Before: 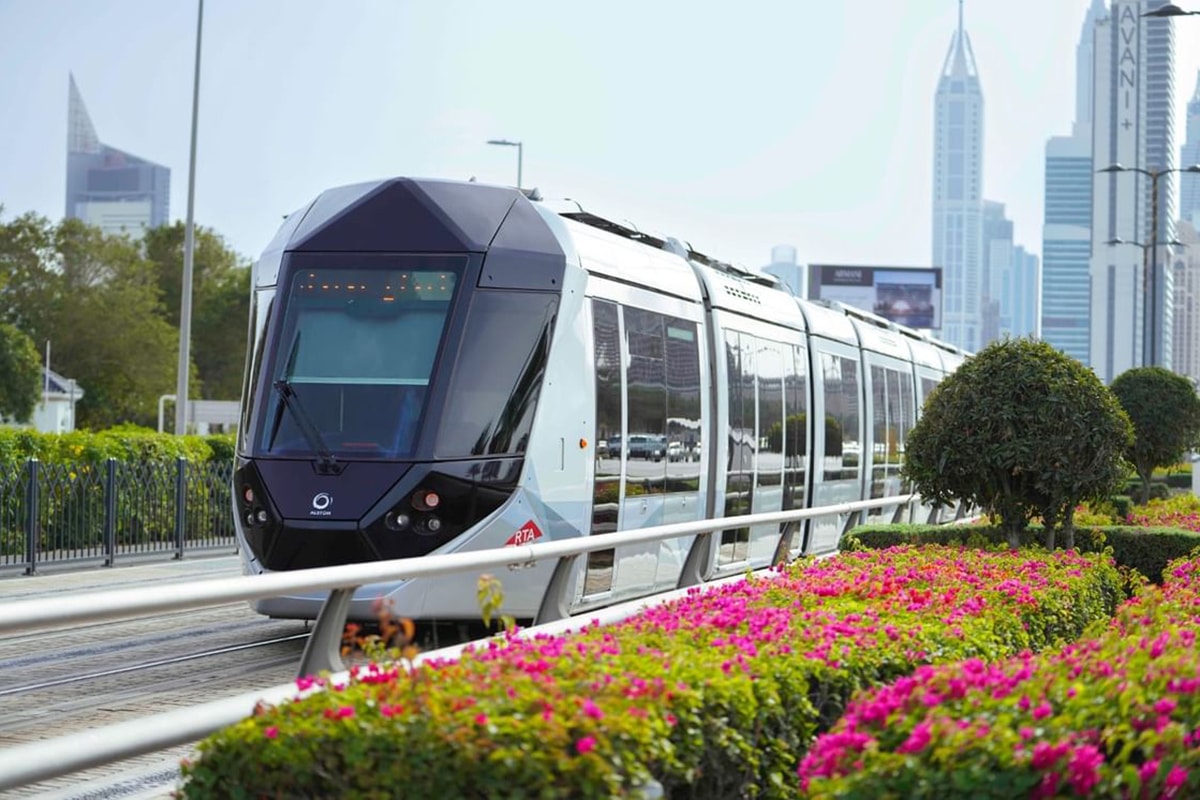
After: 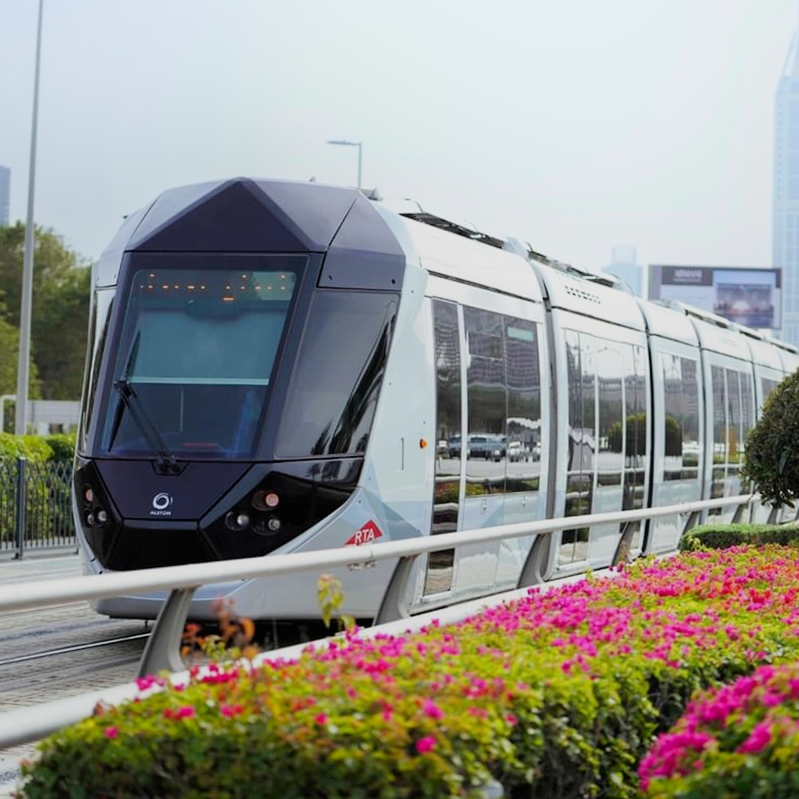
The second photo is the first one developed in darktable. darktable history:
crop and rotate: left 13.342%, right 19.991%
shadows and highlights: shadows -40.15, highlights 62.88, soften with gaussian
filmic rgb: white relative exposure 3.85 EV, hardness 4.3
